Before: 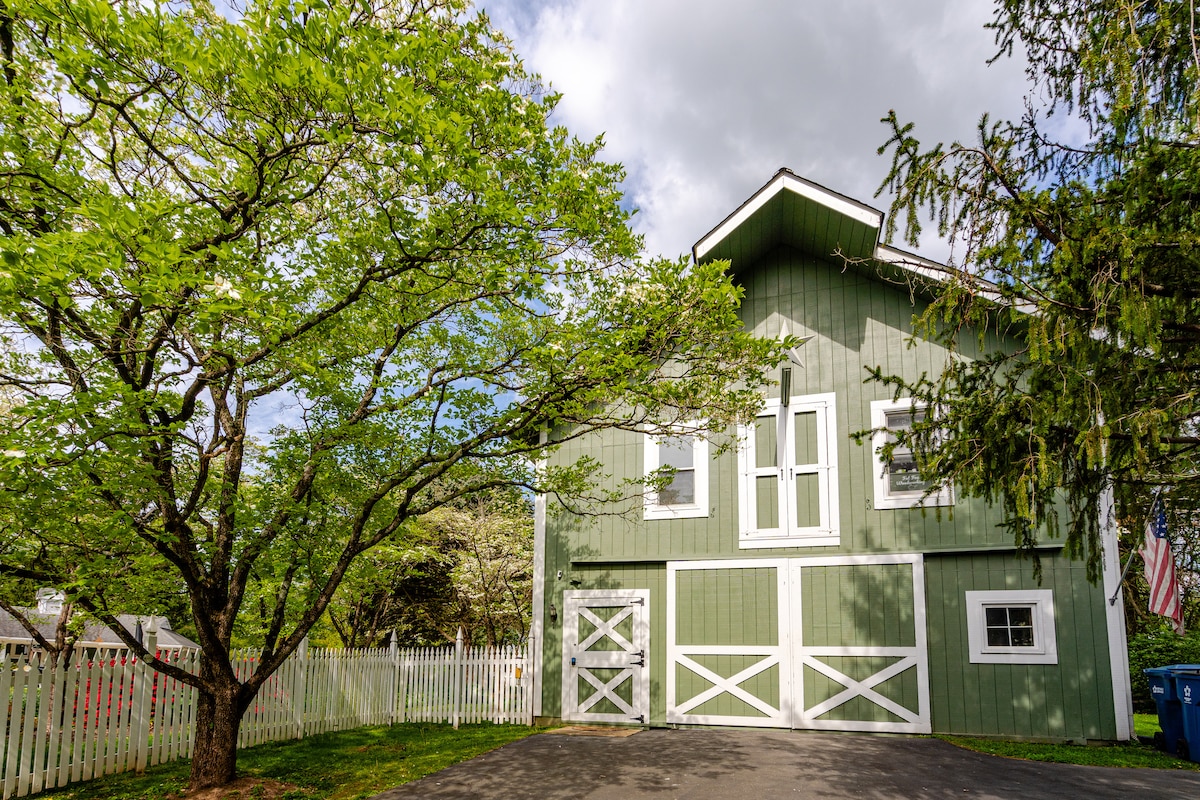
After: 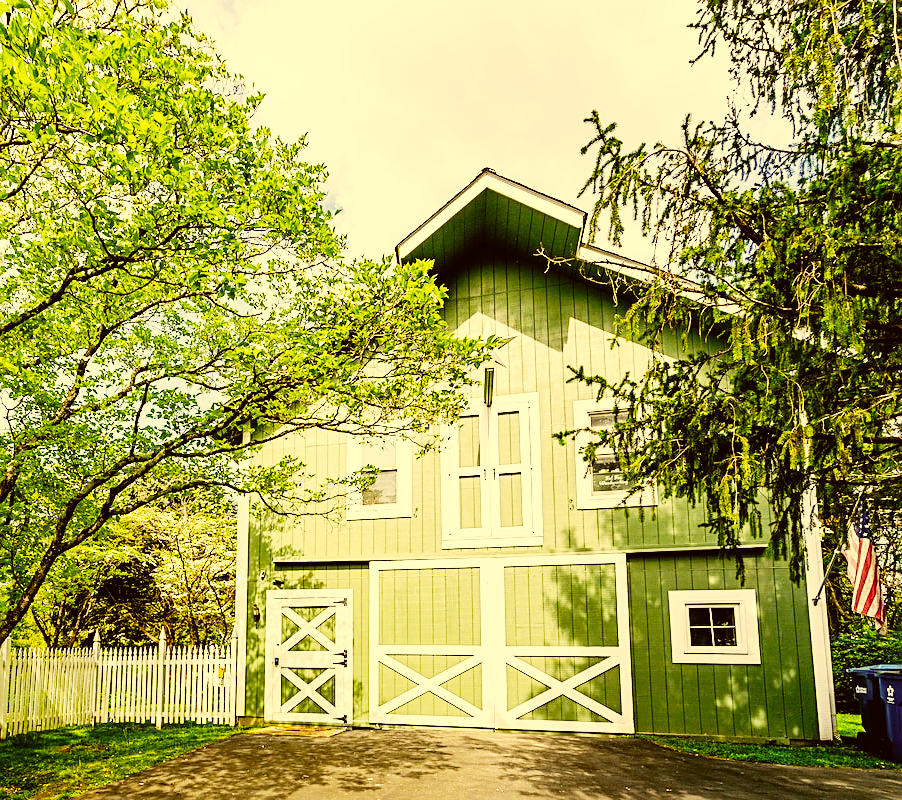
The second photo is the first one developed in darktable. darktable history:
color correction: highlights a* 0.104, highlights b* 29.53, shadows a* -0.304, shadows b* 21.02
crop and rotate: left 24.825%
base curve: curves: ch0 [(0, 0) (0.007, 0.004) (0.027, 0.03) (0.046, 0.07) (0.207, 0.54) (0.442, 0.872) (0.673, 0.972) (1, 1)], preserve colors none
sharpen: on, module defaults
